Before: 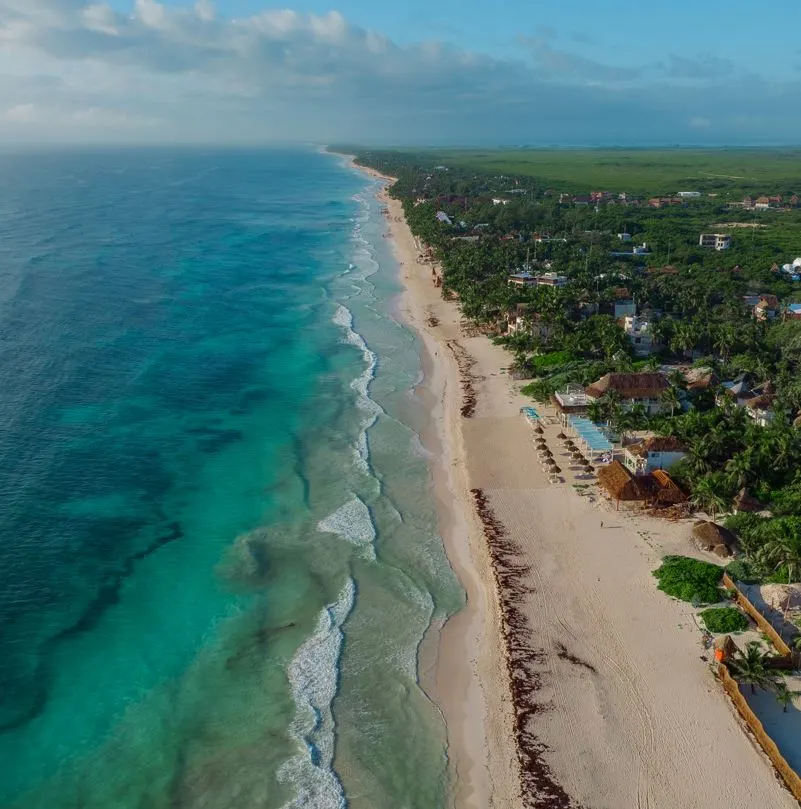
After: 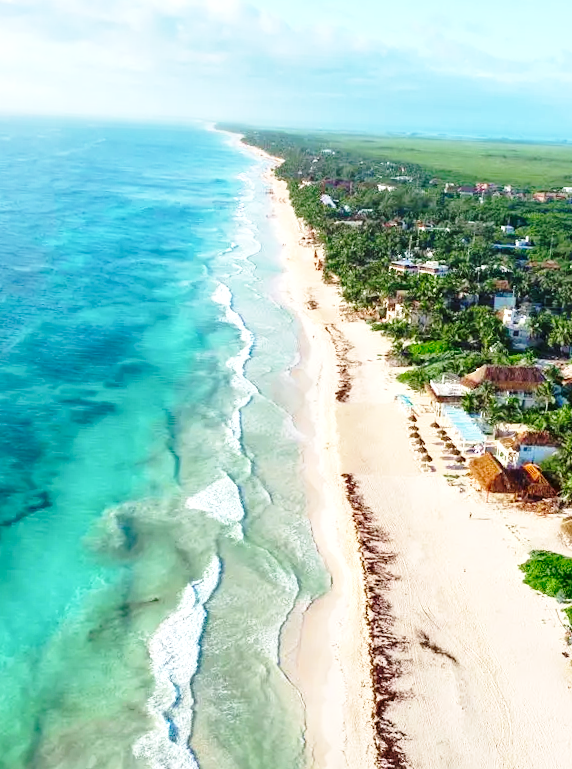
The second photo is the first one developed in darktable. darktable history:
exposure: black level correction 0, exposure 1.097 EV, compensate highlight preservation false
local contrast: mode bilateral grid, contrast 25, coarseness 50, detail 122%, midtone range 0.2
base curve: curves: ch0 [(0, 0) (0.028, 0.03) (0.121, 0.232) (0.46, 0.748) (0.859, 0.968) (1, 1)], preserve colors none
crop and rotate: angle -2.91°, left 13.974%, top 0.028%, right 11.02%, bottom 0.055%
